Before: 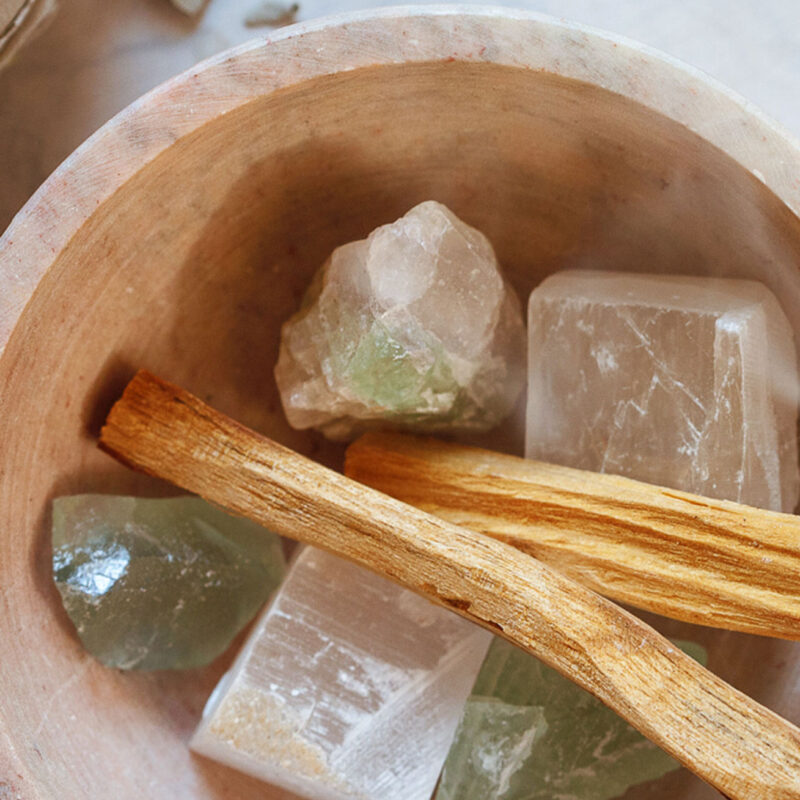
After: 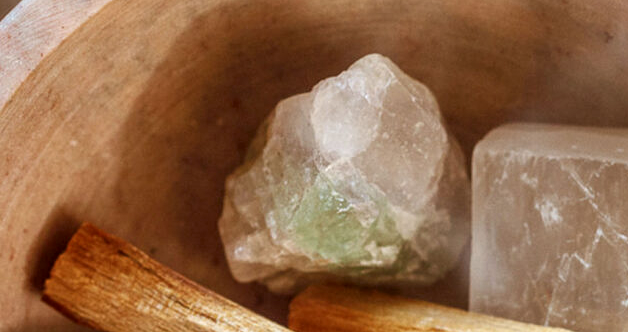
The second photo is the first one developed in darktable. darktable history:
crop: left 7.036%, top 18.398%, right 14.379%, bottom 40.043%
local contrast: detail 130%
